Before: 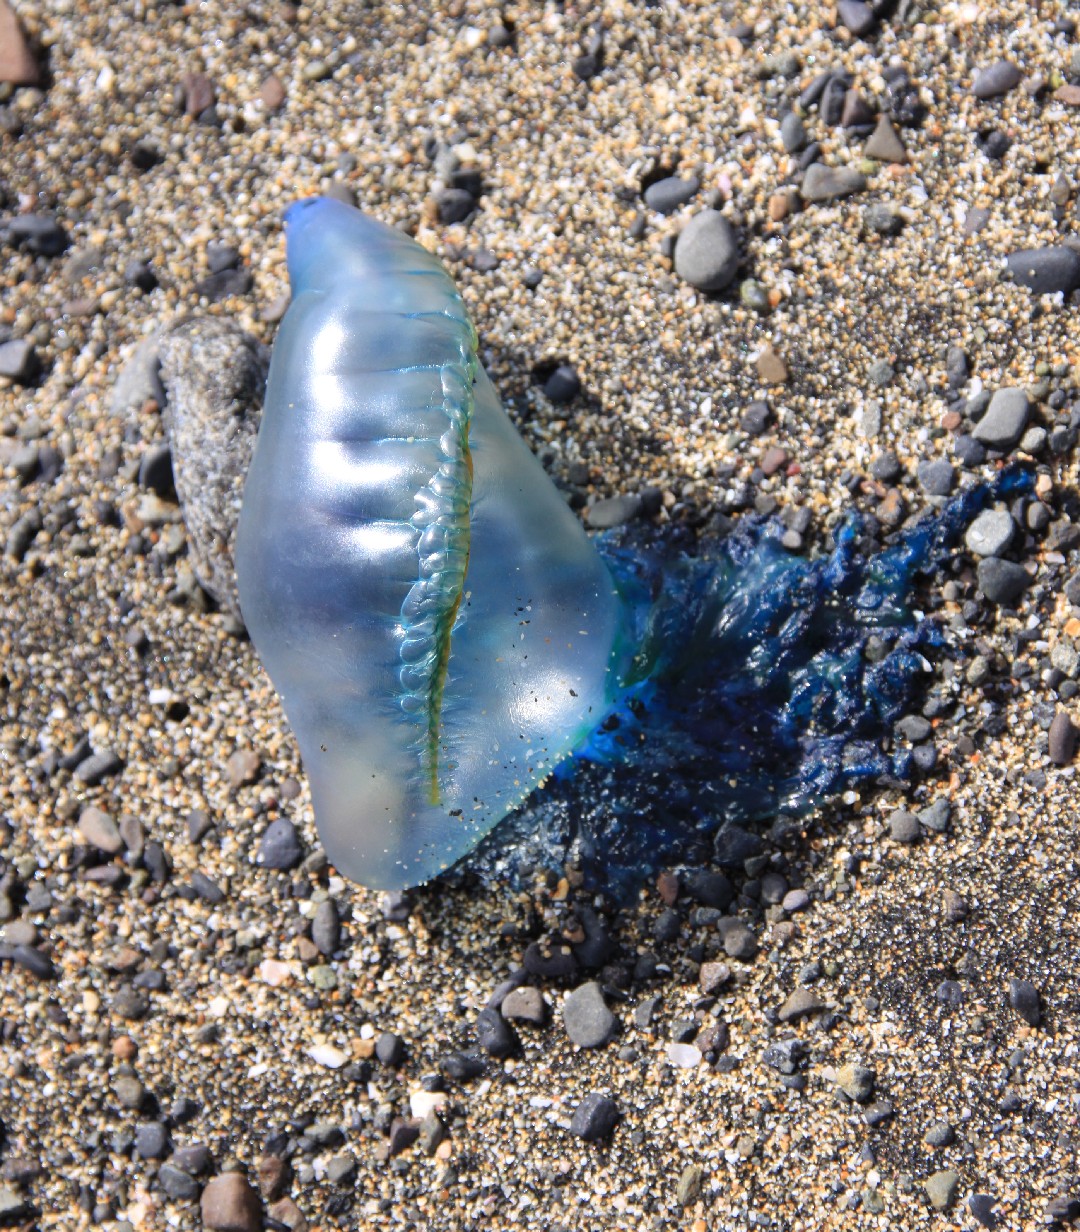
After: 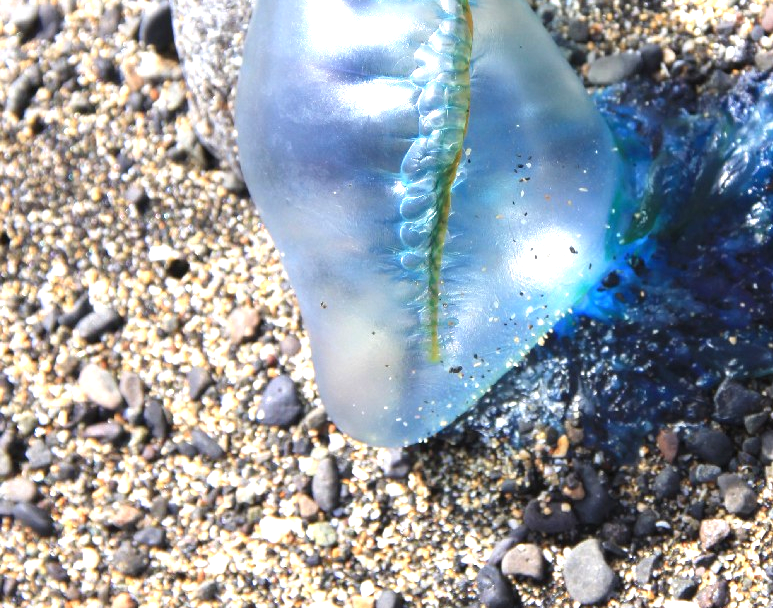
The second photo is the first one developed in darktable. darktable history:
exposure: black level correction 0, exposure 1 EV, compensate highlight preservation false
crop: top 35.997%, right 28.358%, bottom 14.572%
